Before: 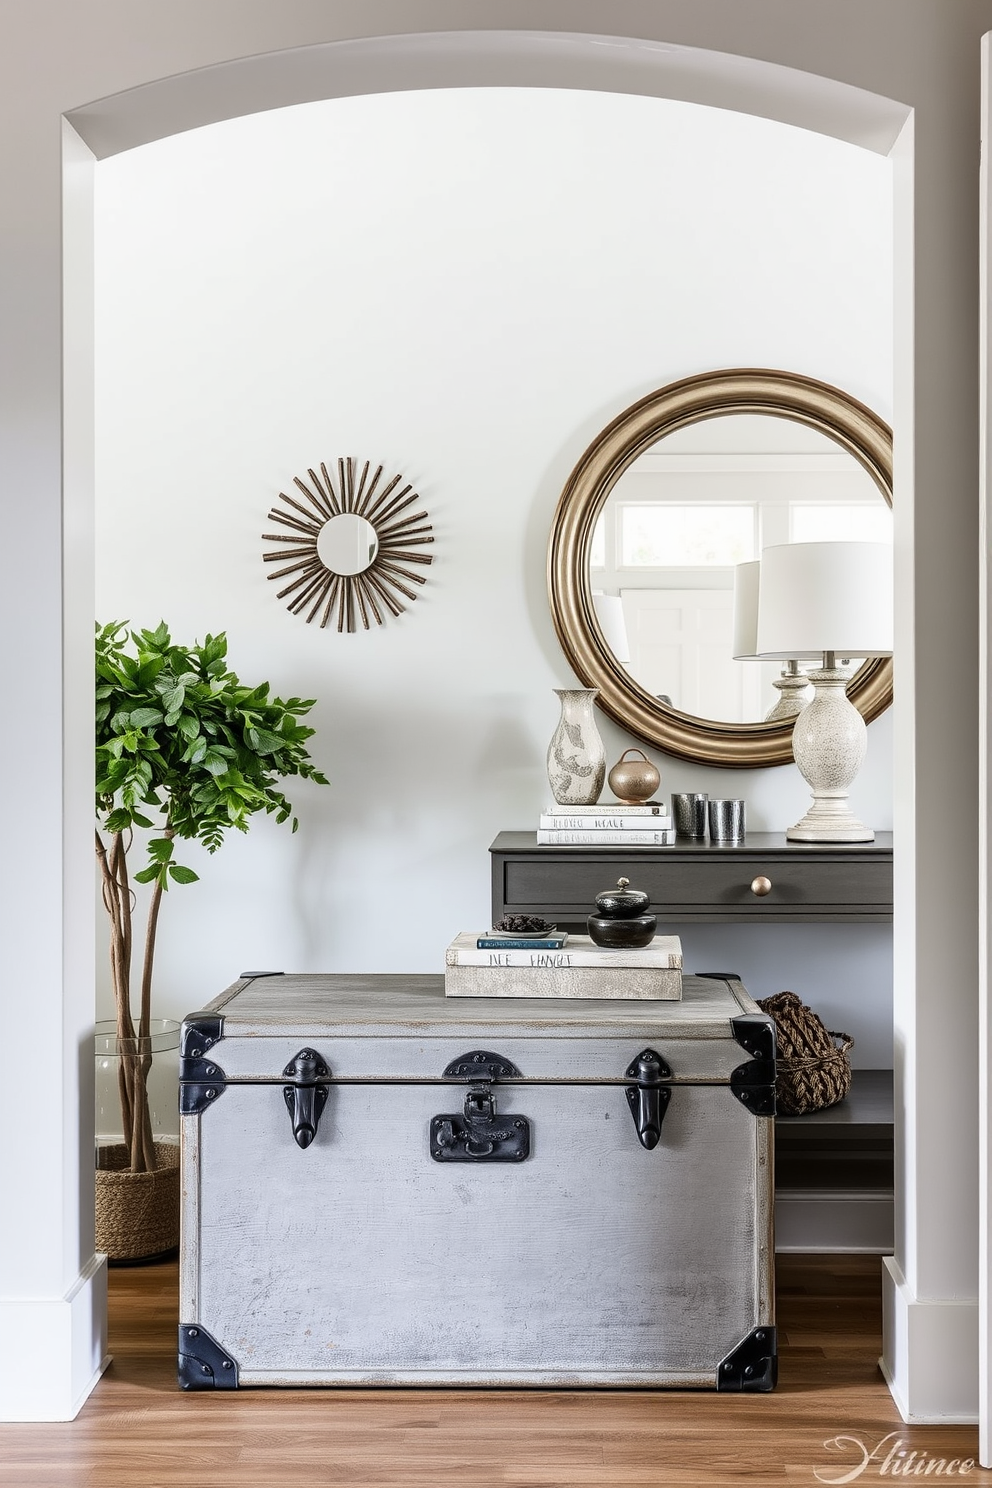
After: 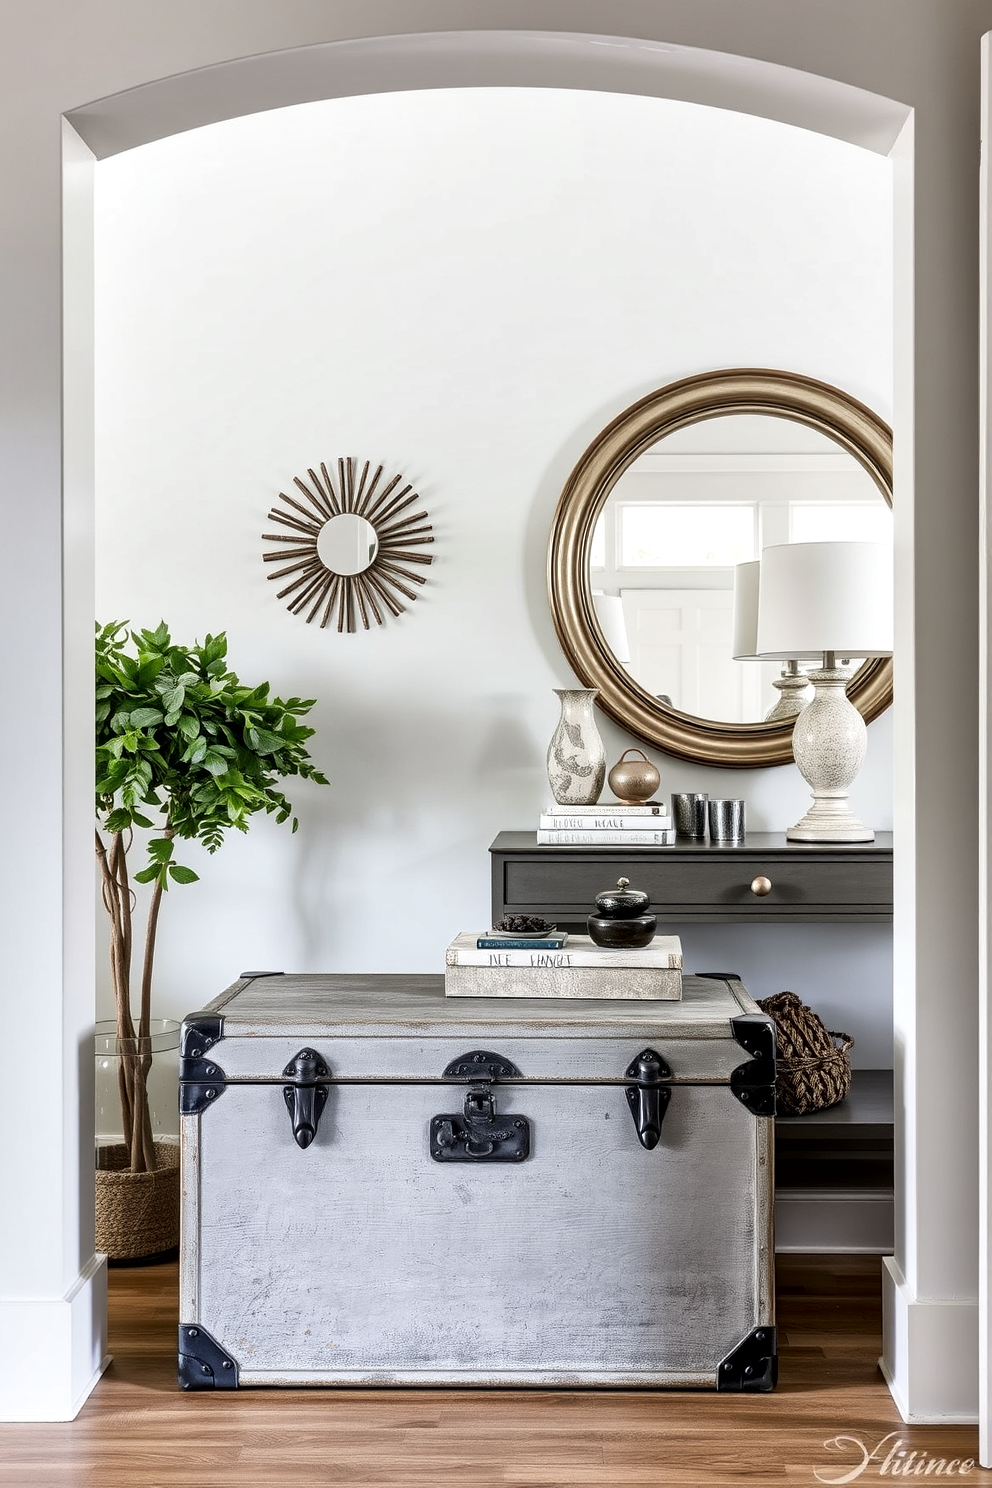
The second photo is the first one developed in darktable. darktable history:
local contrast: mode bilateral grid, contrast 20, coarseness 49, detail 148%, midtone range 0.2
